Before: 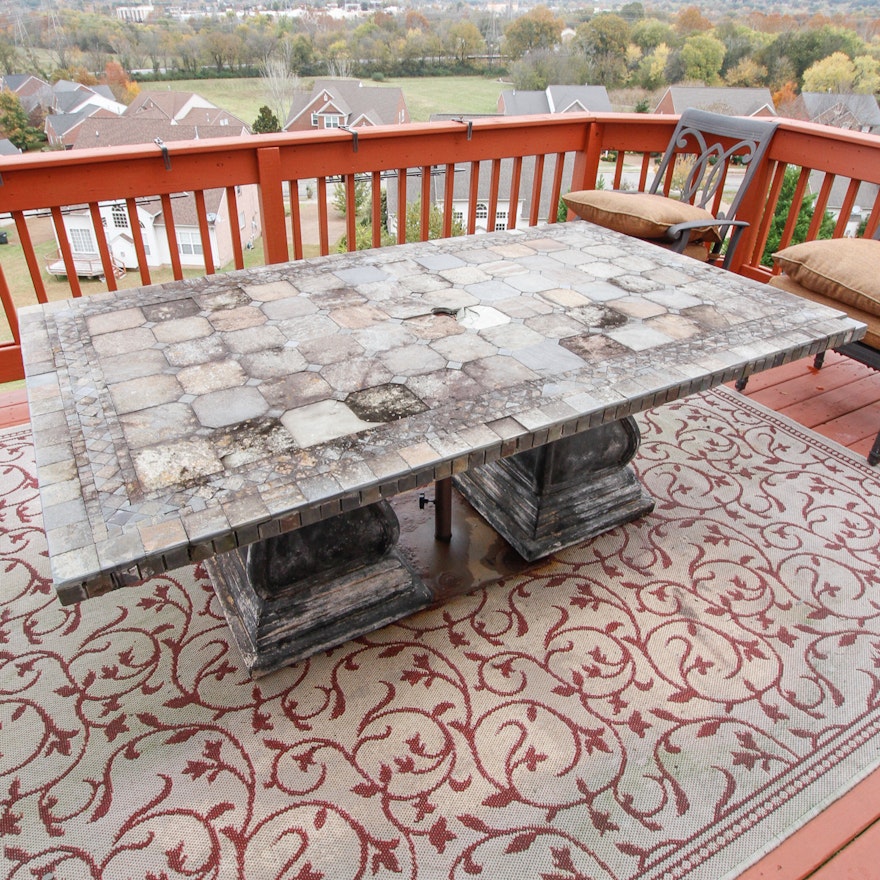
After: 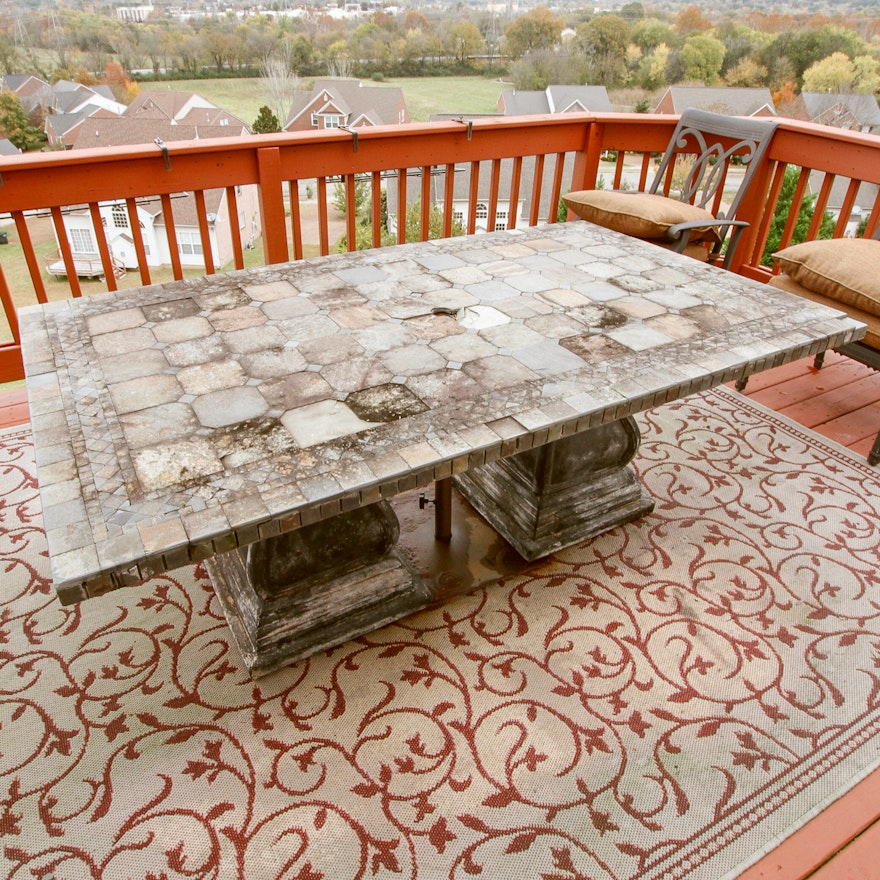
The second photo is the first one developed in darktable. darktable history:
color correction: highlights a* -0.494, highlights b* 0.18, shadows a* 4.77, shadows b* 20.47
